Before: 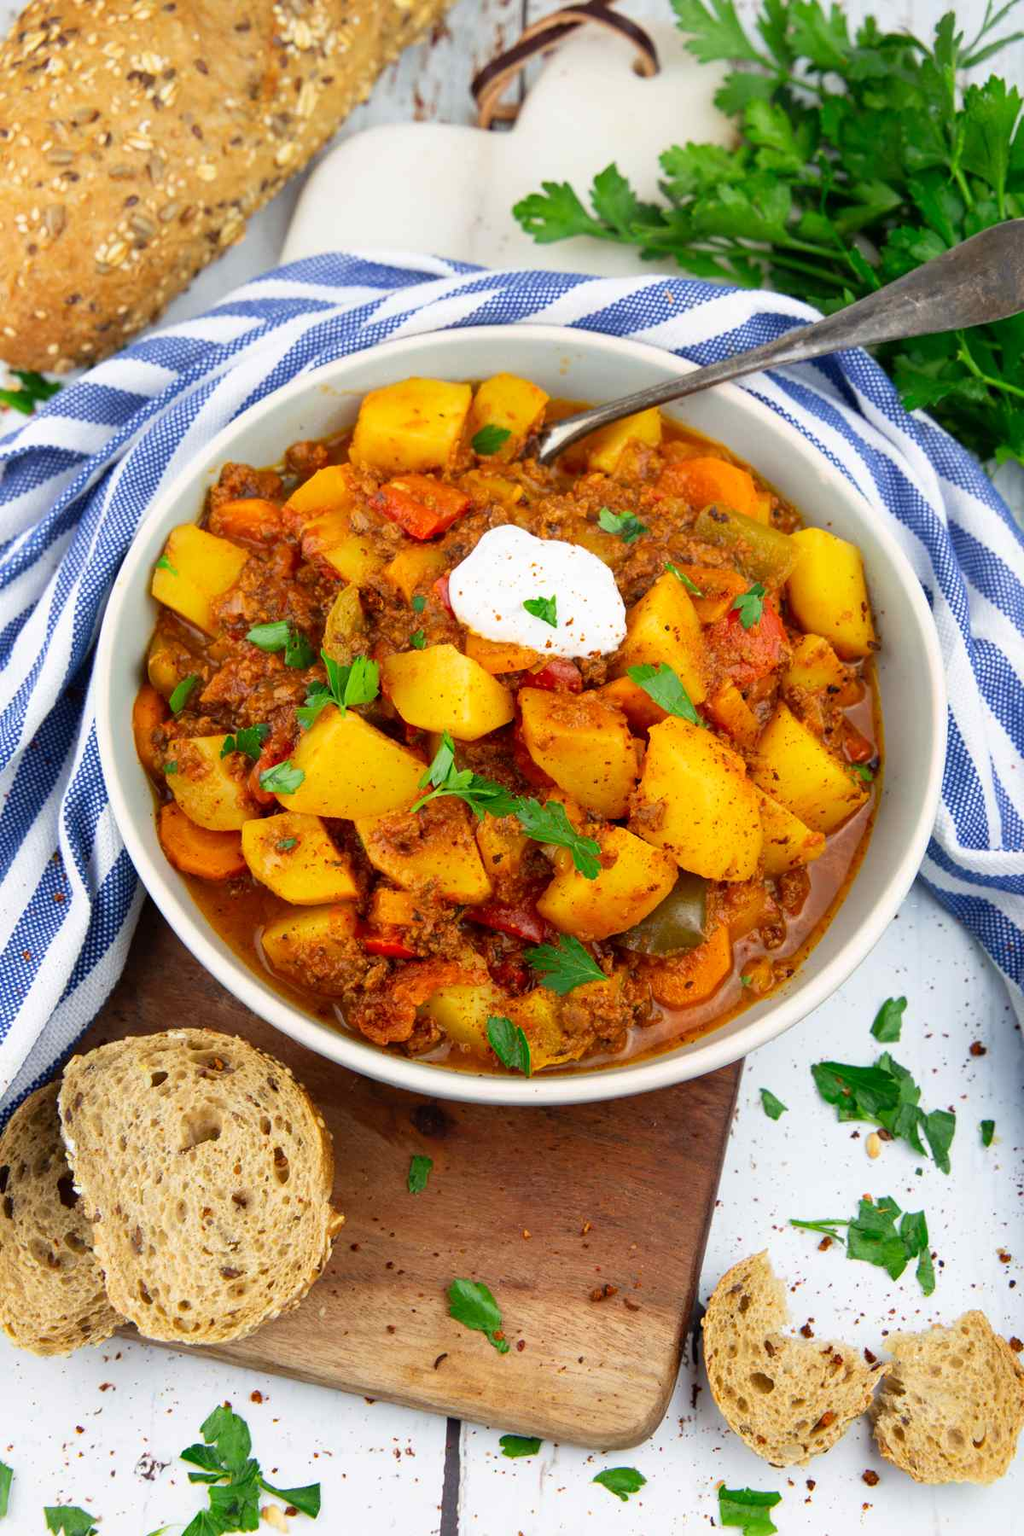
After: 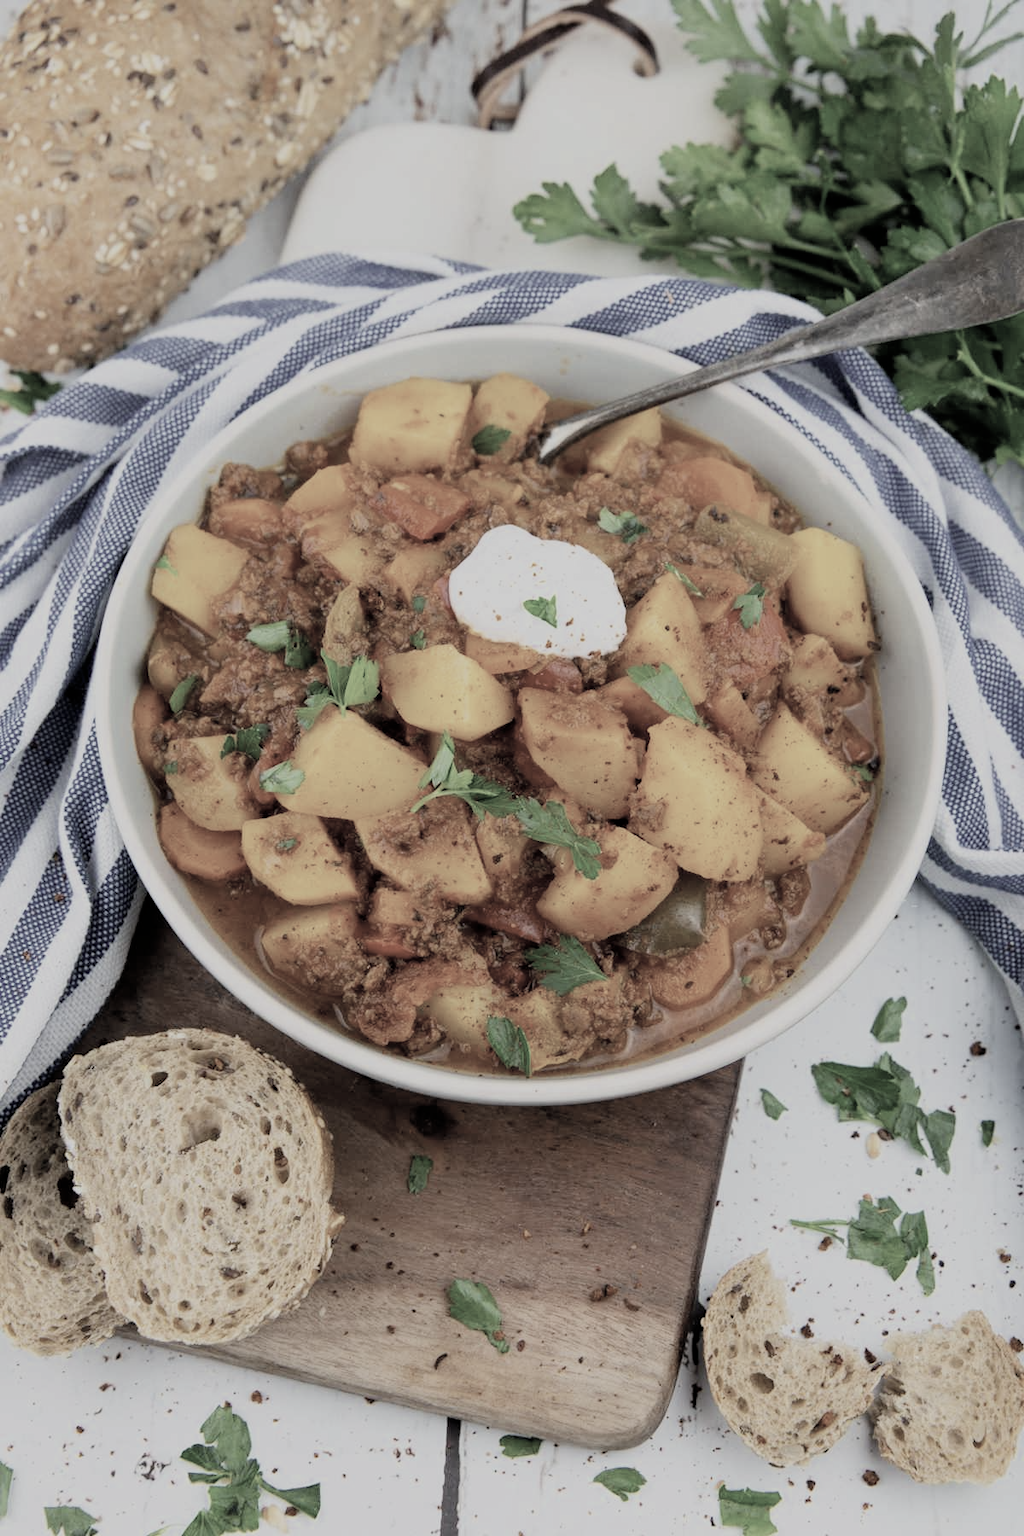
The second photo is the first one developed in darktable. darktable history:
filmic rgb: black relative exposure -7.15 EV, white relative exposure 5.36 EV, hardness 3.02, color science v6 (2022)
color correction: saturation 0.3
